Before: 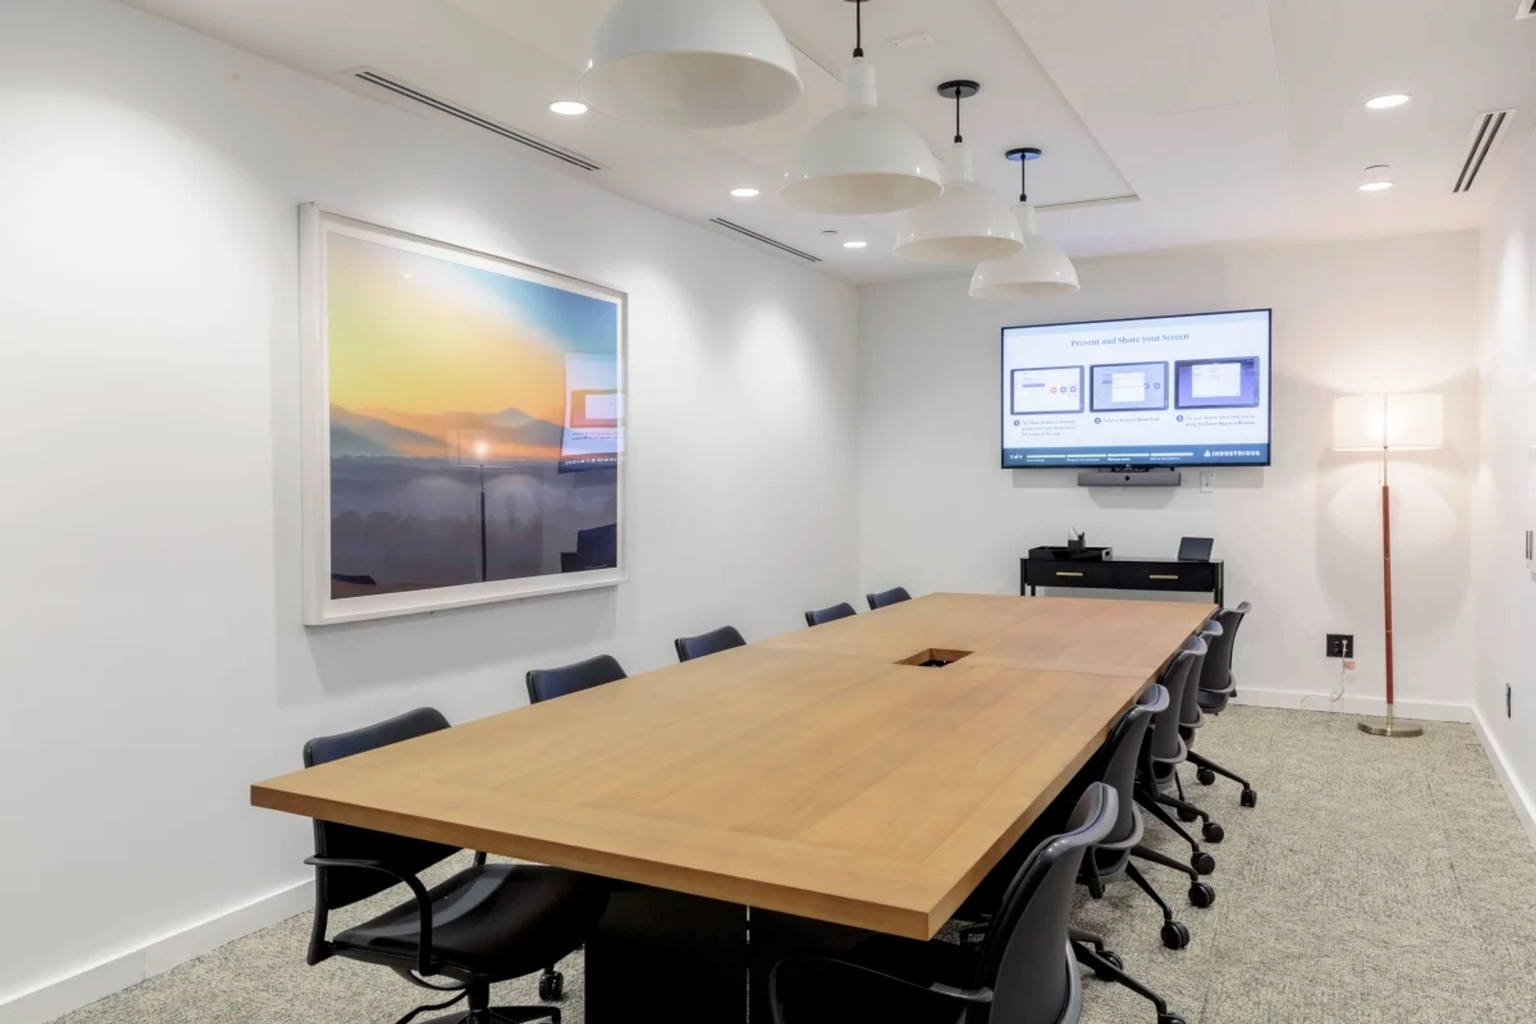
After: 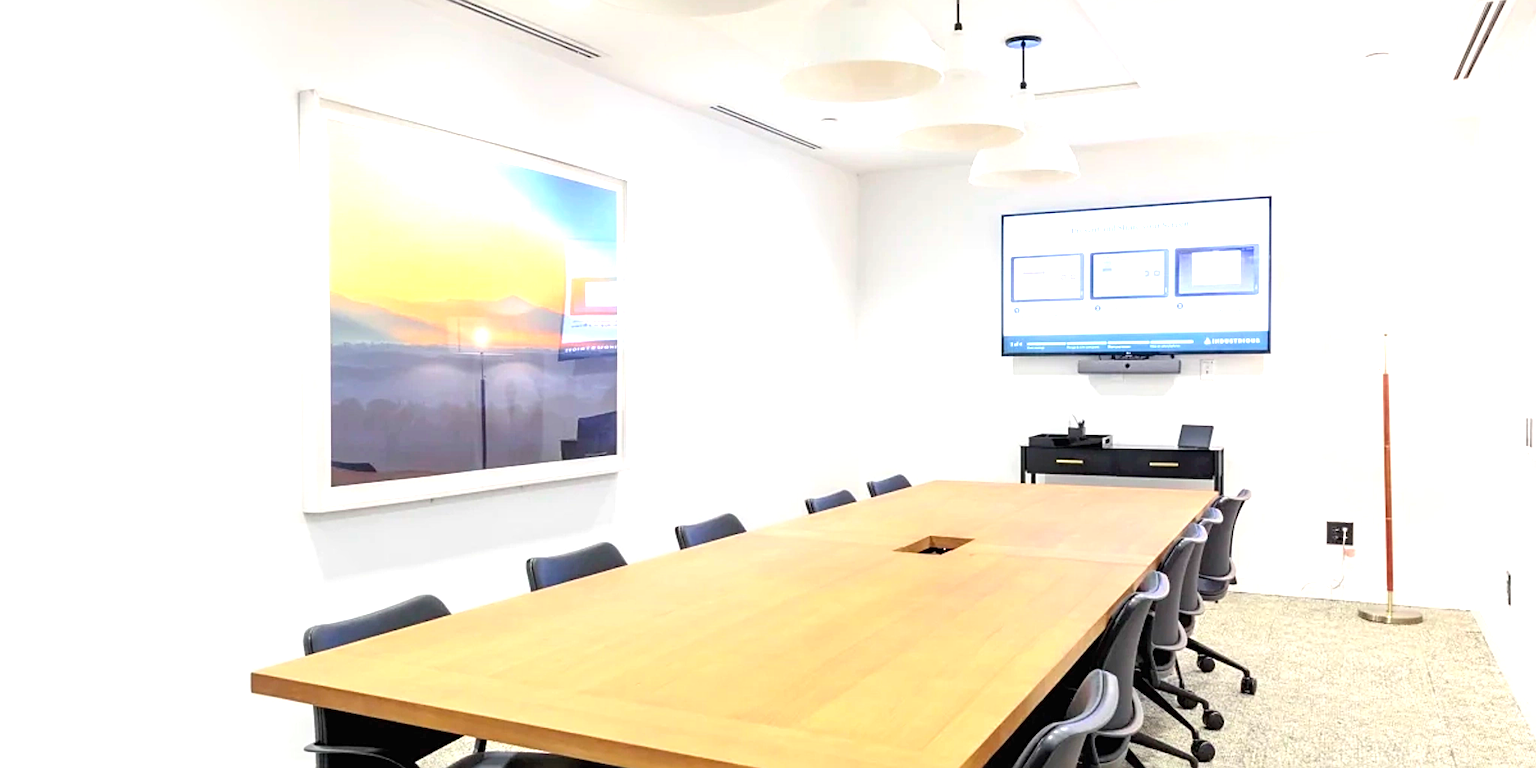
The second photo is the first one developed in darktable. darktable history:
contrast brightness saturation: brightness 0.093, saturation 0.192
crop: top 11.018%, bottom 13.898%
exposure: black level correction 0, exposure 1.106 EV, compensate highlight preservation false
sharpen: on, module defaults
